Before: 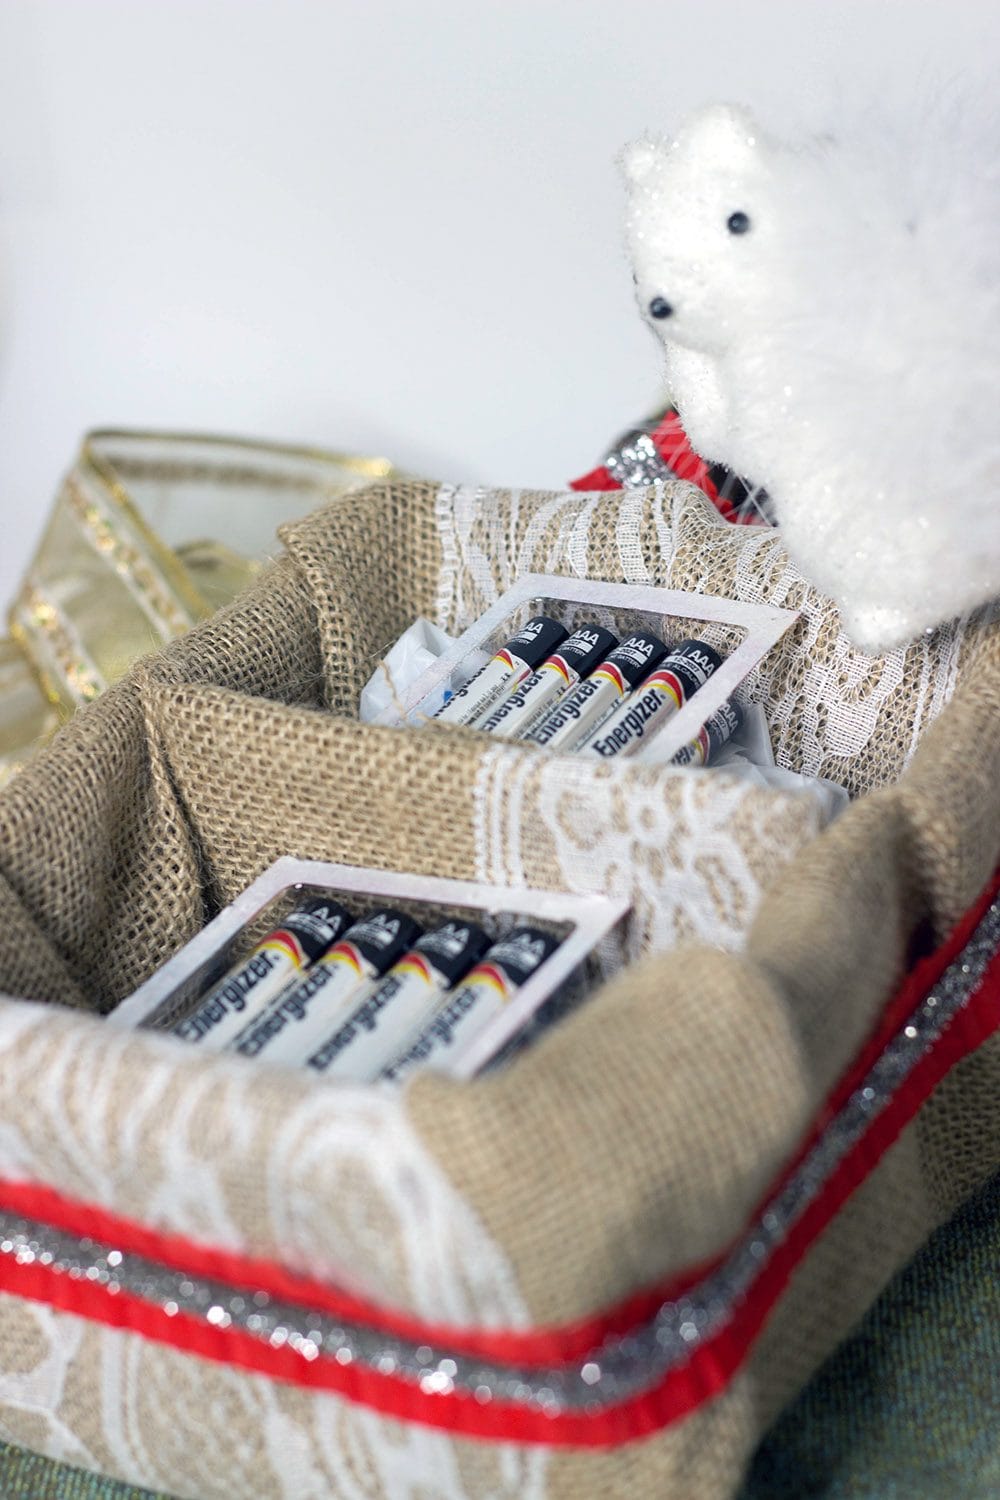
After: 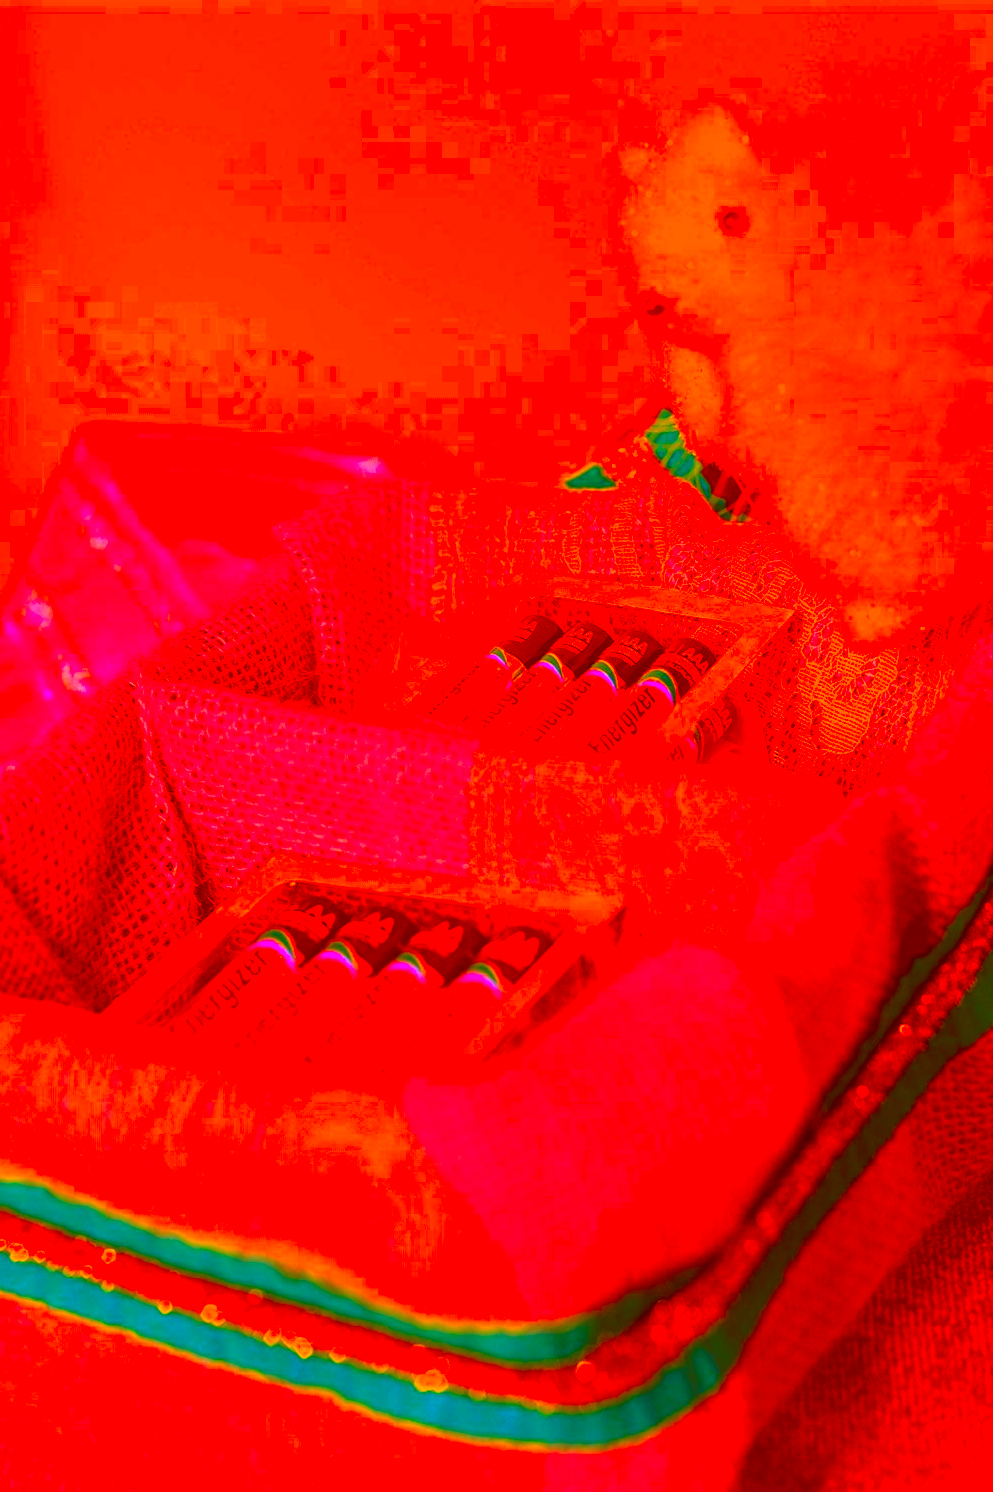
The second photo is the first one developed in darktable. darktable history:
color correction: highlights a* -39.68, highlights b* -40, shadows a* -40, shadows b* -40, saturation -3
crop and rotate: left 0.614%, top 0.179%, bottom 0.309%
